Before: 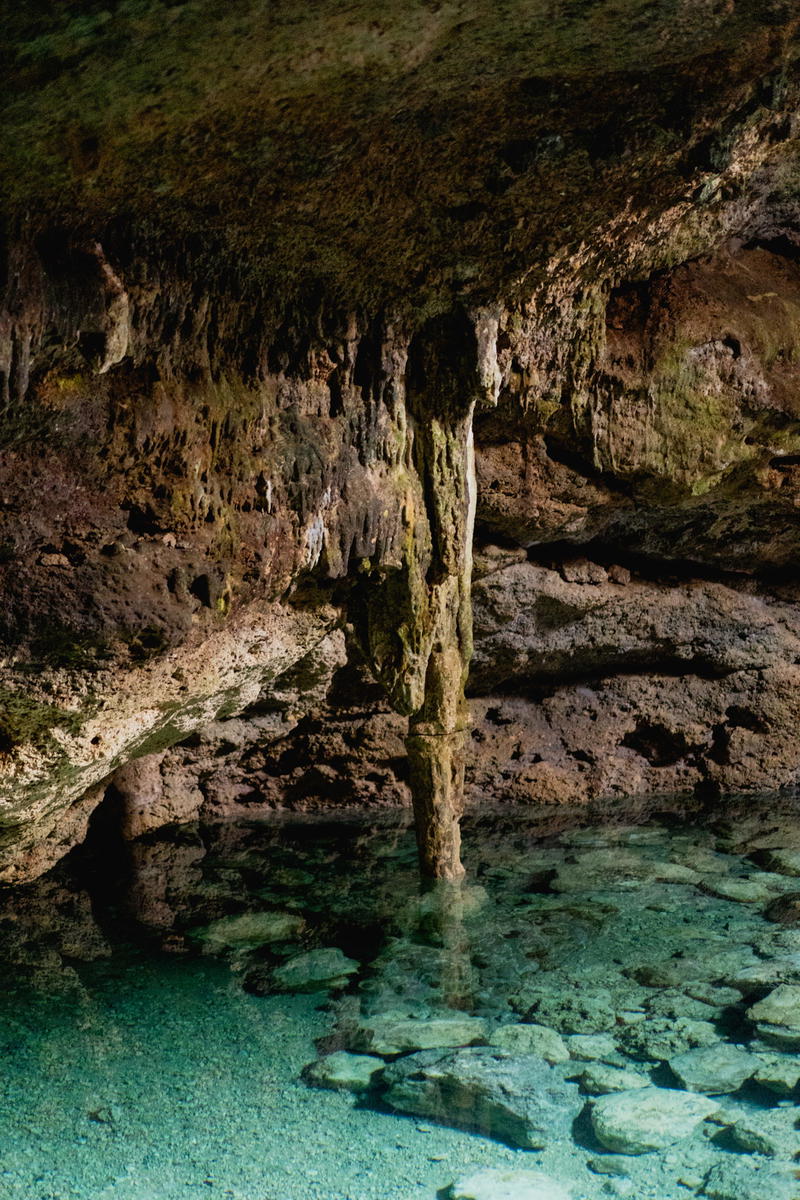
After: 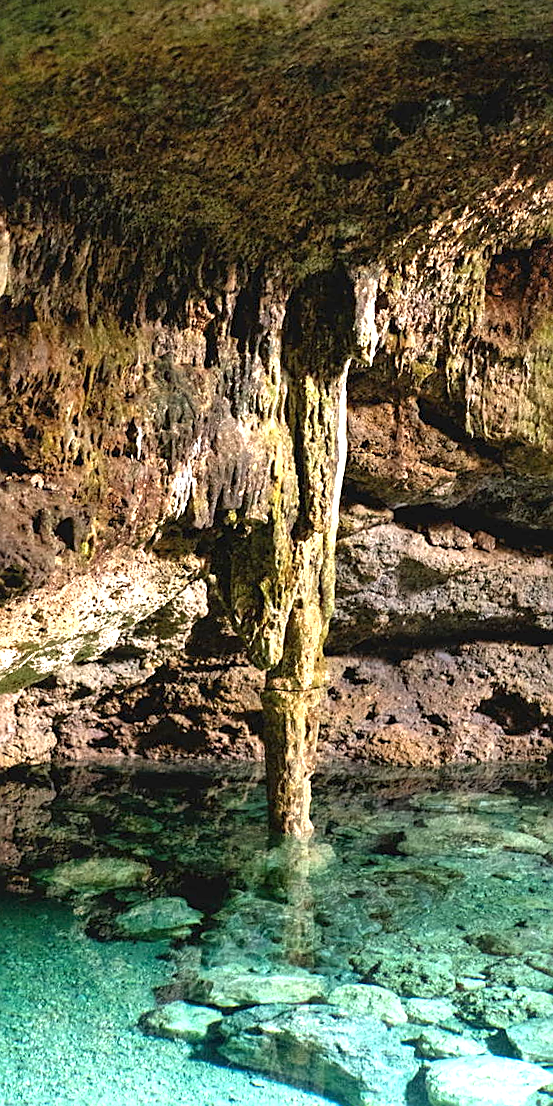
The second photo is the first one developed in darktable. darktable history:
crop and rotate: angle -3.27°, left 14.277%, top 0.028%, right 10.766%, bottom 0.028%
exposure: black level correction 0, exposure 1.45 EV, compensate exposure bias true, compensate highlight preservation false
sharpen: radius 1.967
shadows and highlights: shadows 25, highlights -25
